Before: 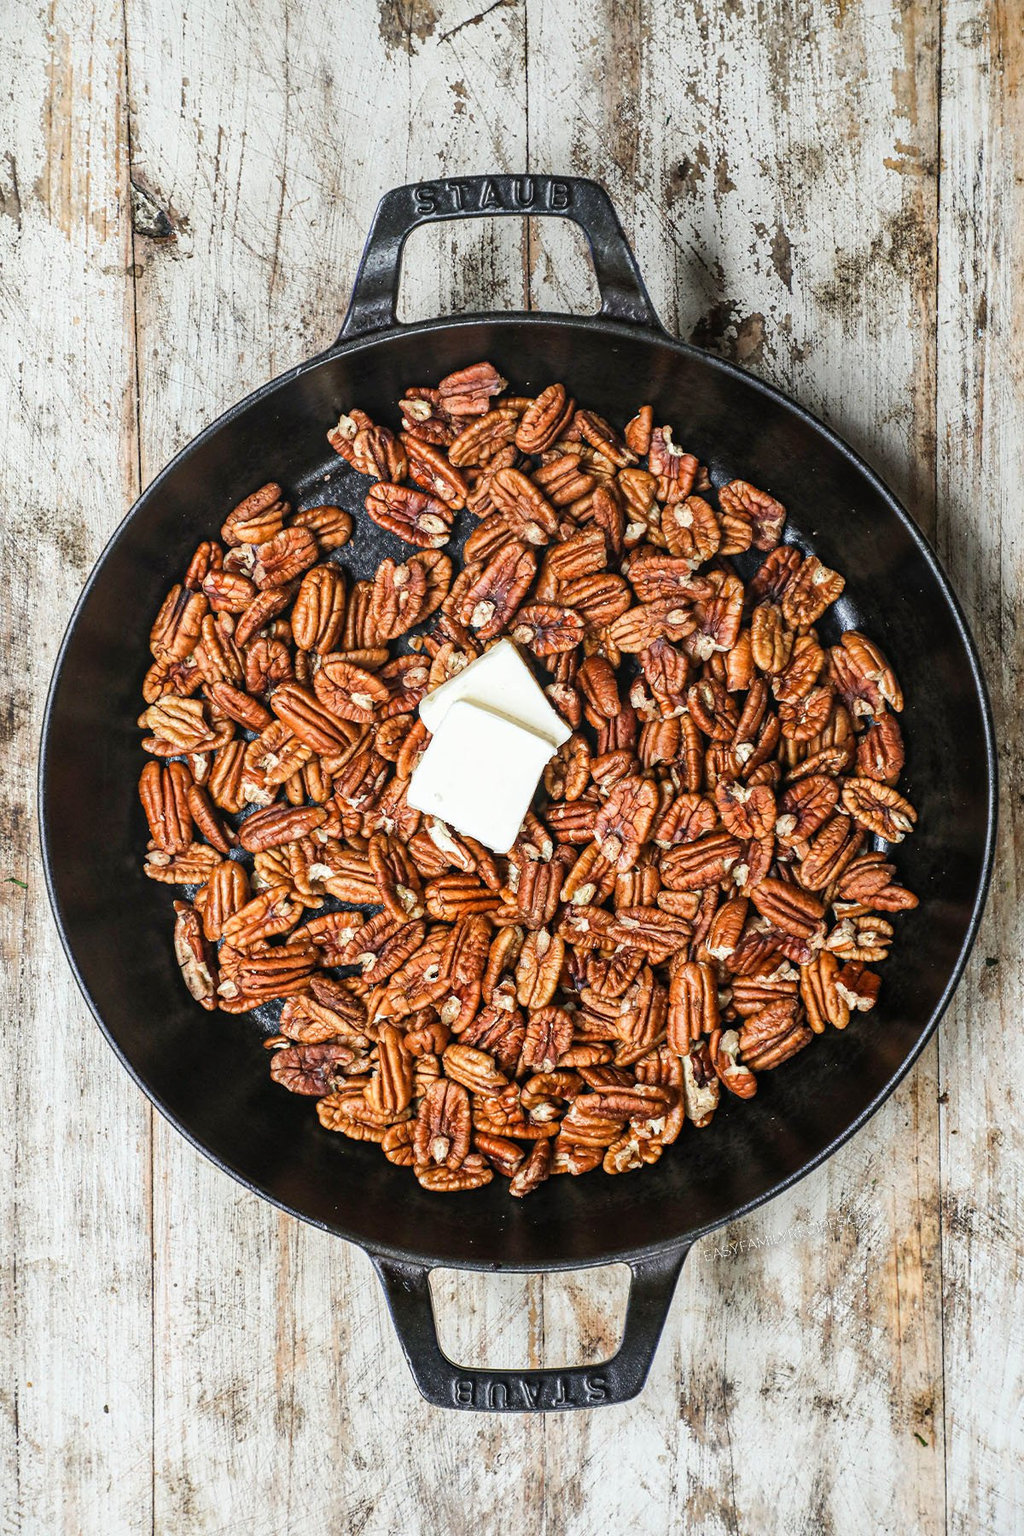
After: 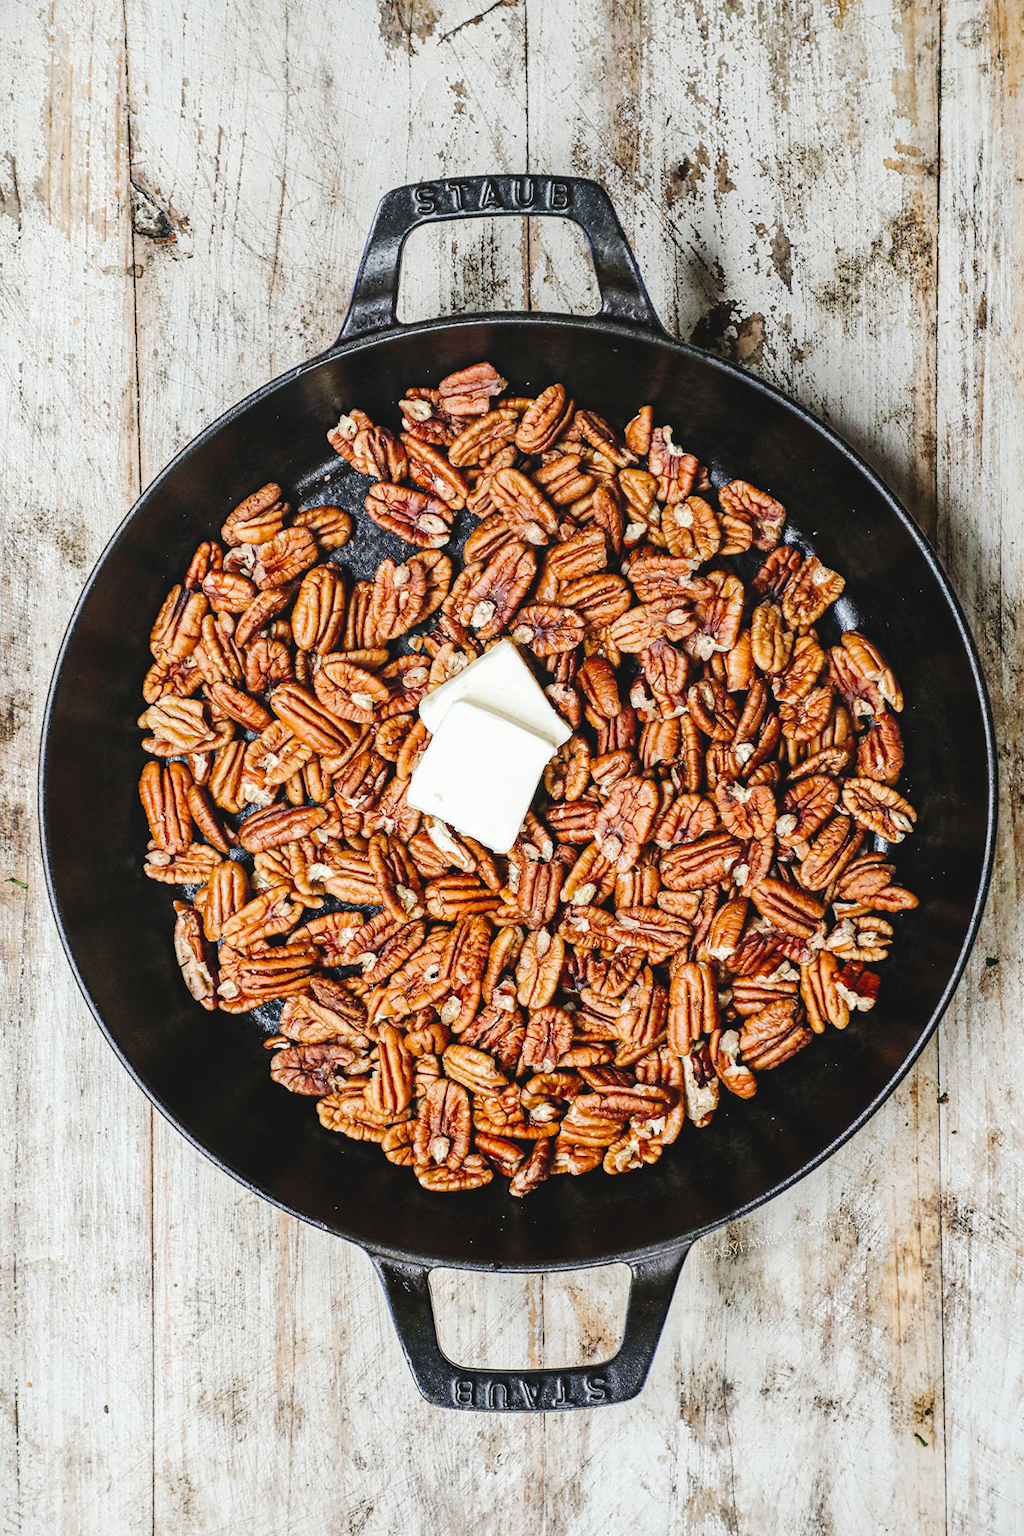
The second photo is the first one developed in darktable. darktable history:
tone curve: curves: ch0 [(0, 0) (0.003, 0.064) (0.011, 0.065) (0.025, 0.061) (0.044, 0.068) (0.069, 0.083) (0.1, 0.102) (0.136, 0.126) (0.177, 0.172) (0.224, 0.225) (0.277, 0.306) (0.335, 0.397) (0.399, 0.483) (0.468, 0.56) (0.543, 0.634) (0.623, 0.708) (0.709, 0.77) (0.801, 0.832) (0.898, 0.899) (1, 1)], preserve colors none
base curve: preserve colors none
